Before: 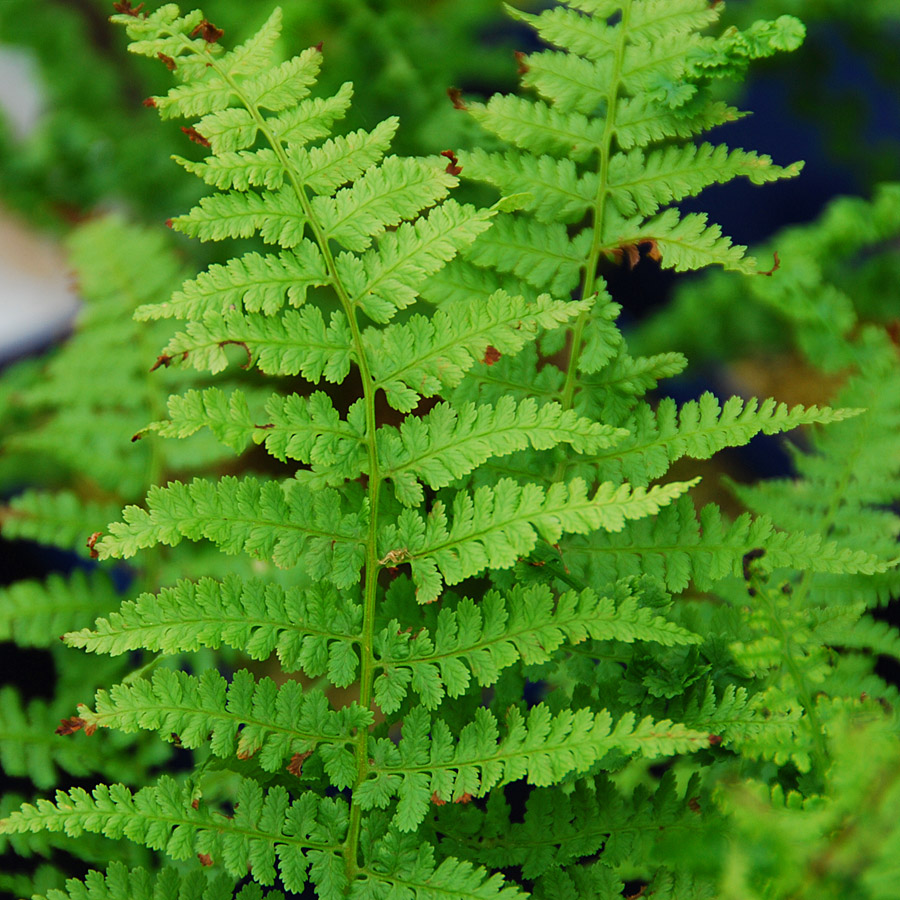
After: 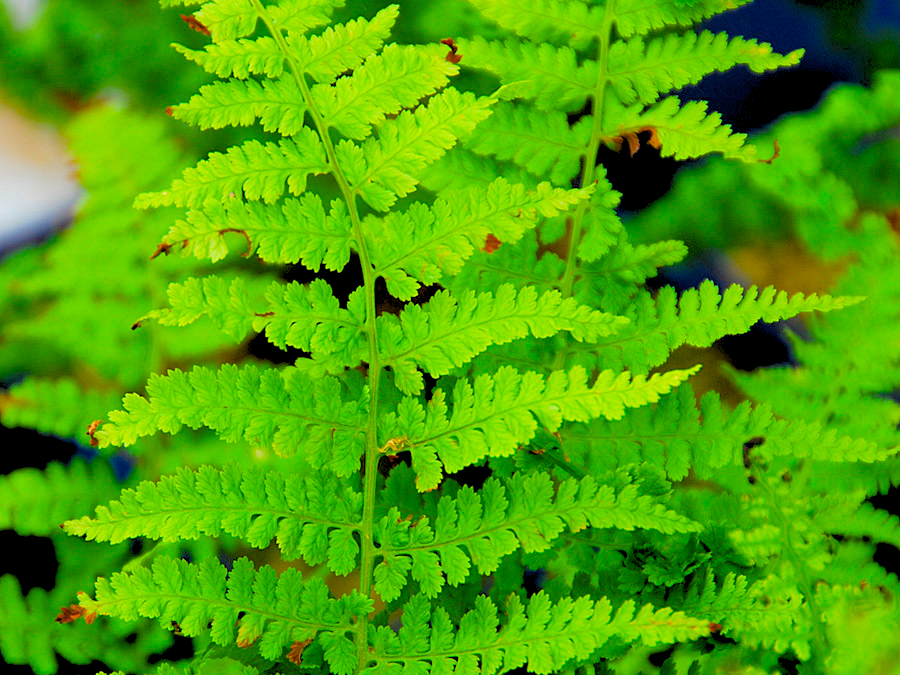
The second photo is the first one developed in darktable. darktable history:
exposure: exposure 0.15 EV, compensate highlight preservation false
rgb levels: preserve colors sum RGB, levels [[0.038, 0.433, 0.934], [0, 0.5, 1], [0, 0.5, 1]]
crop and rotate: top 12.5%, bottom 12.5%
color balance rgb: perceptual saturation grading › global saturation 36%, perceptual brilliance grading › global brilliance 10%, global vibrance 20%
